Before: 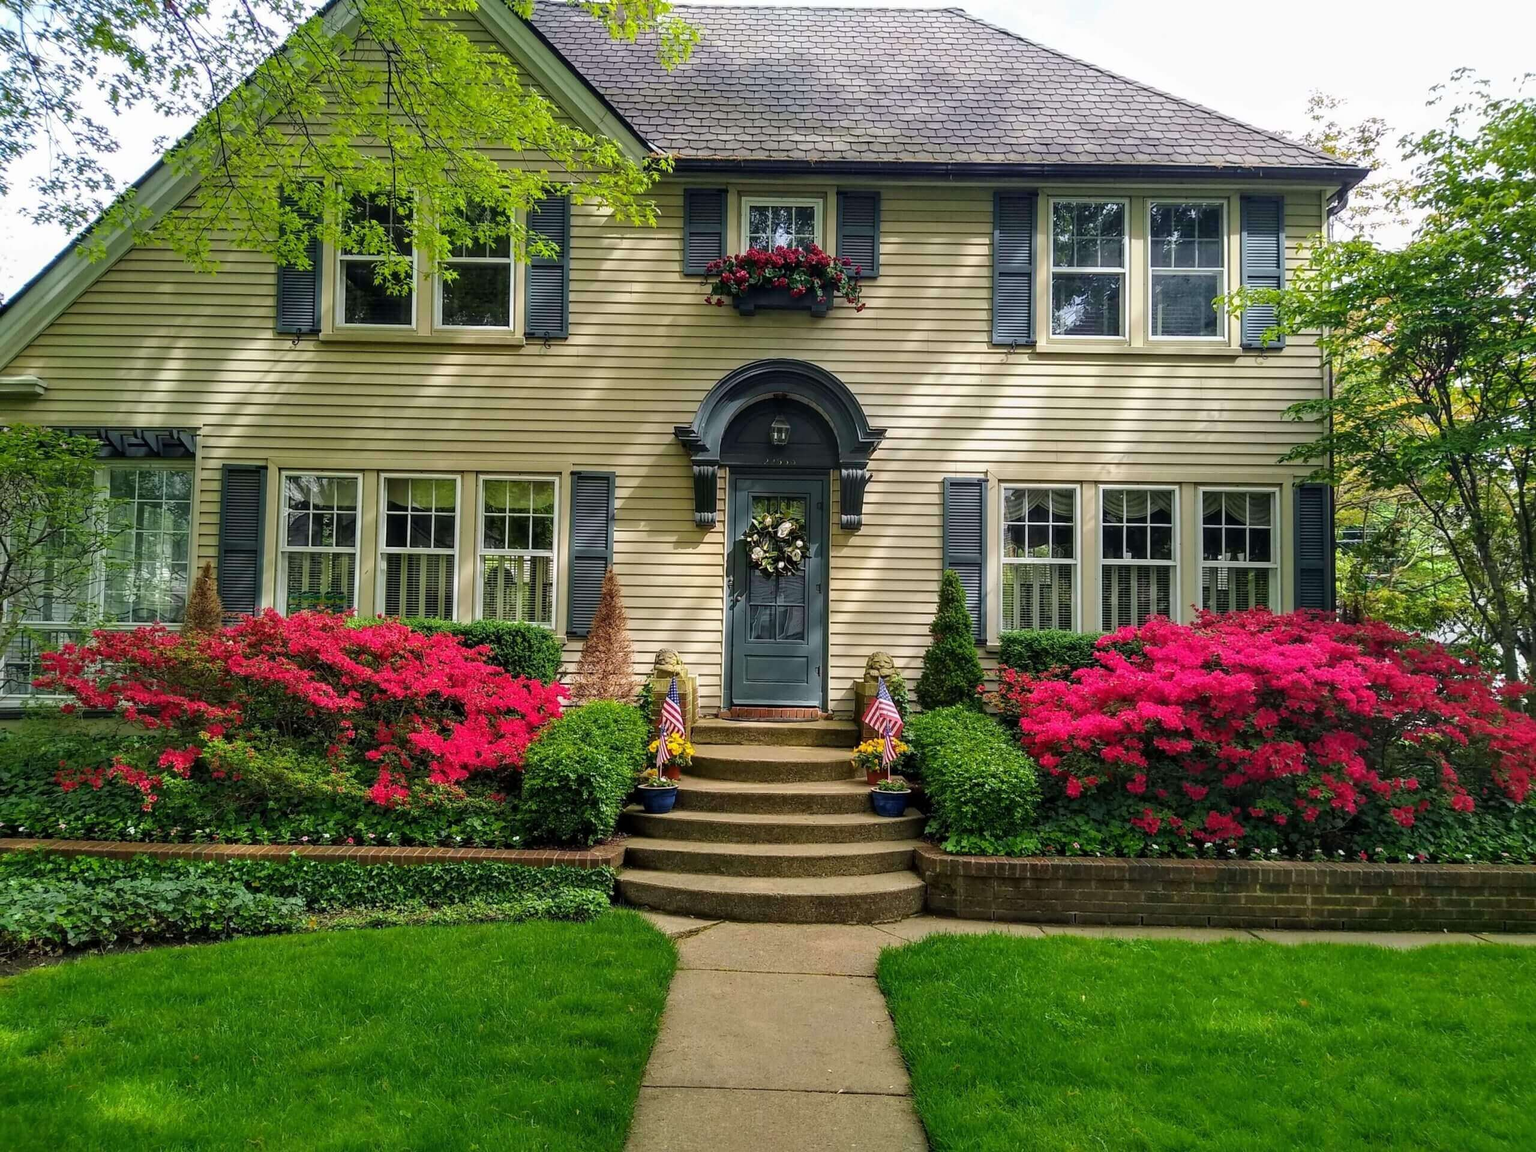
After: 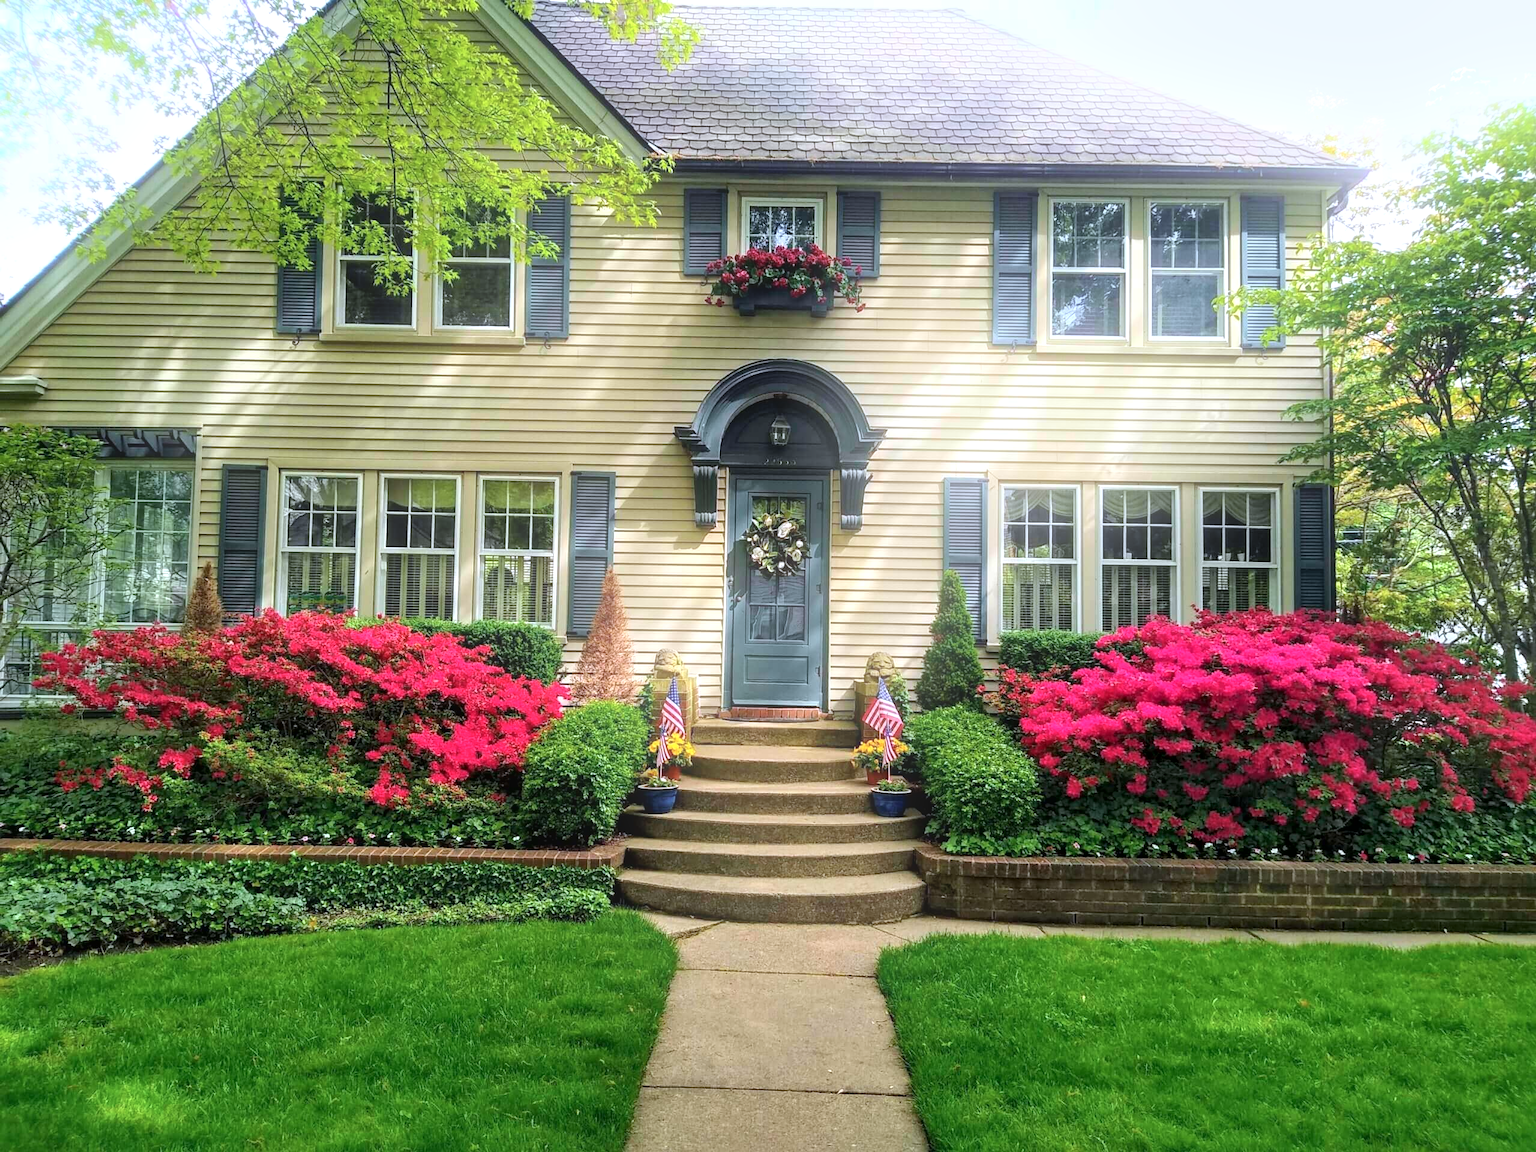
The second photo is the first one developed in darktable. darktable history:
bloom: on, module defaults
color correction: highlights a* -0.772, highlights b* -8.92
local contrast: mode bilateral grid, contrast 20, coarseness 50, detail 130%, midtone range 0.2
exposure: black level correction 0, exposure 0.4 EV, compensate exposure bias true, compensate highlight preservation false
